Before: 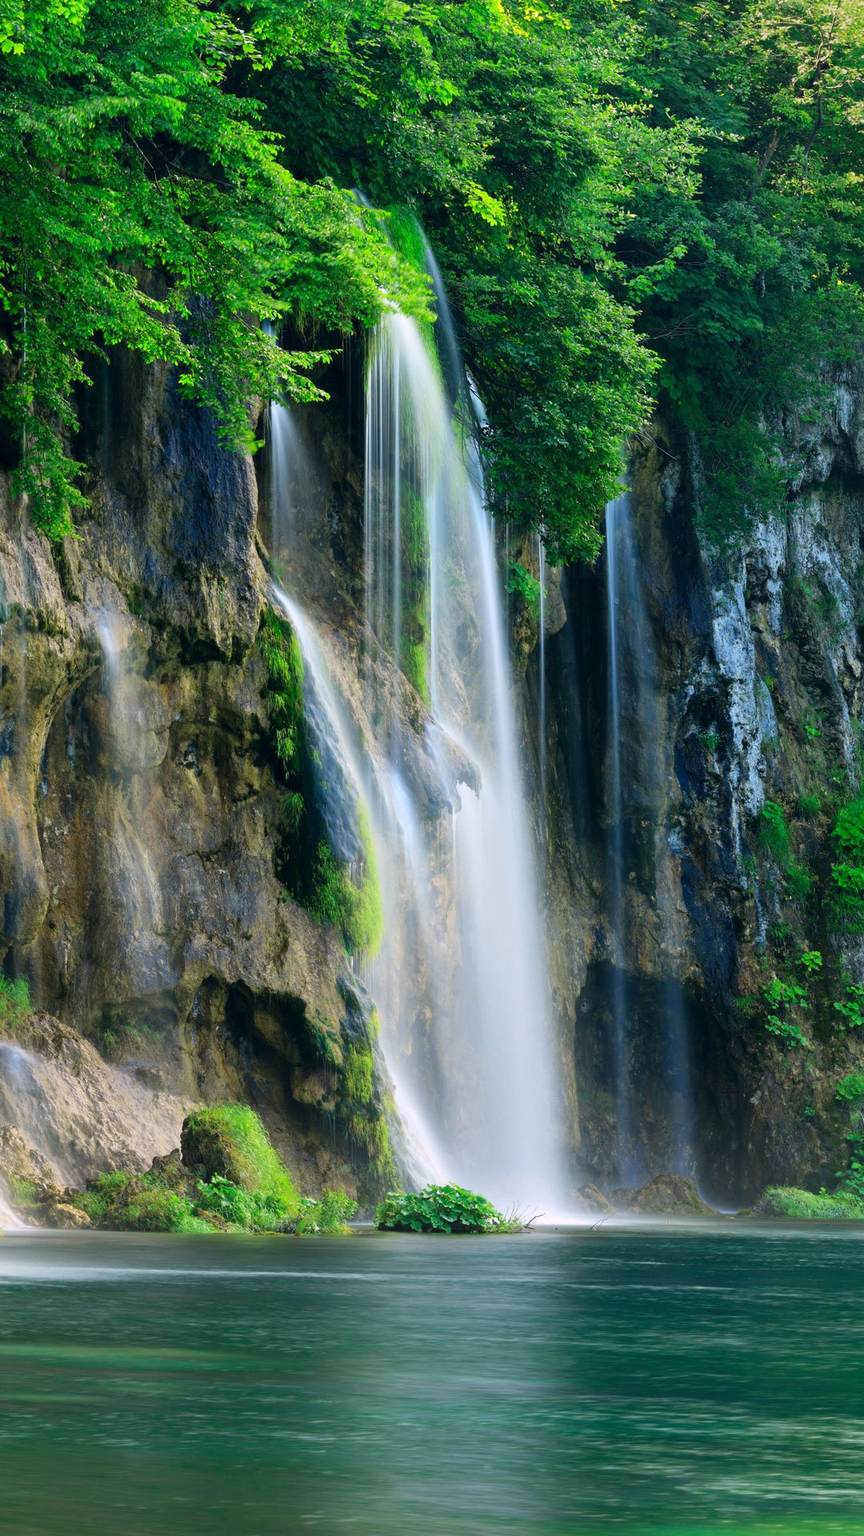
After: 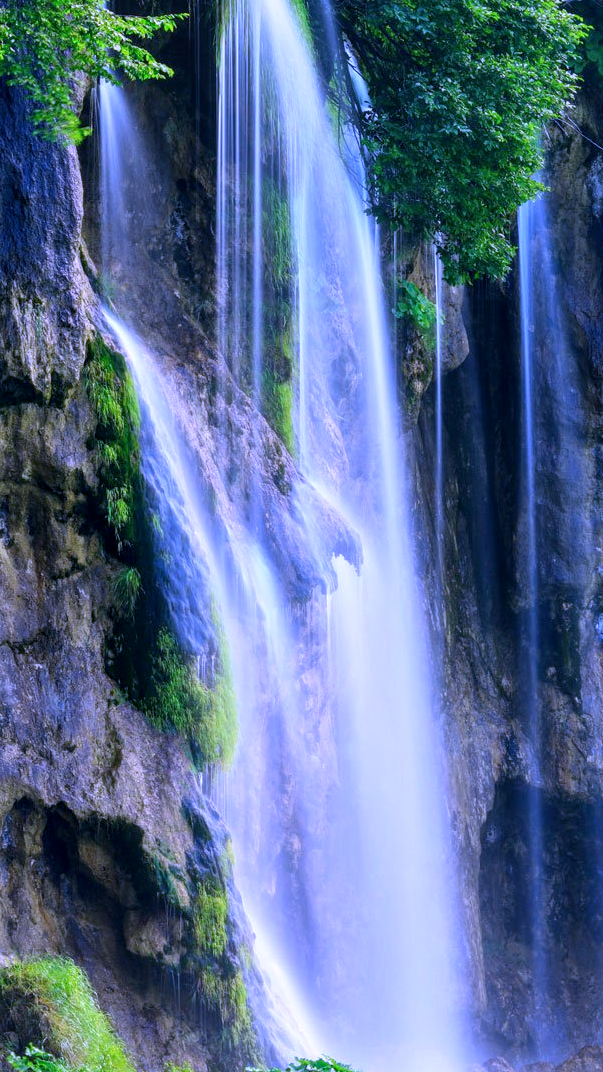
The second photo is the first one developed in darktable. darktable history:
white balance: red 0.98, blue 1.61
crop and rotate: left 22.13%, top 22.054%, right 22.026%, bottom 22.102%
local contrast: on, module defaults
